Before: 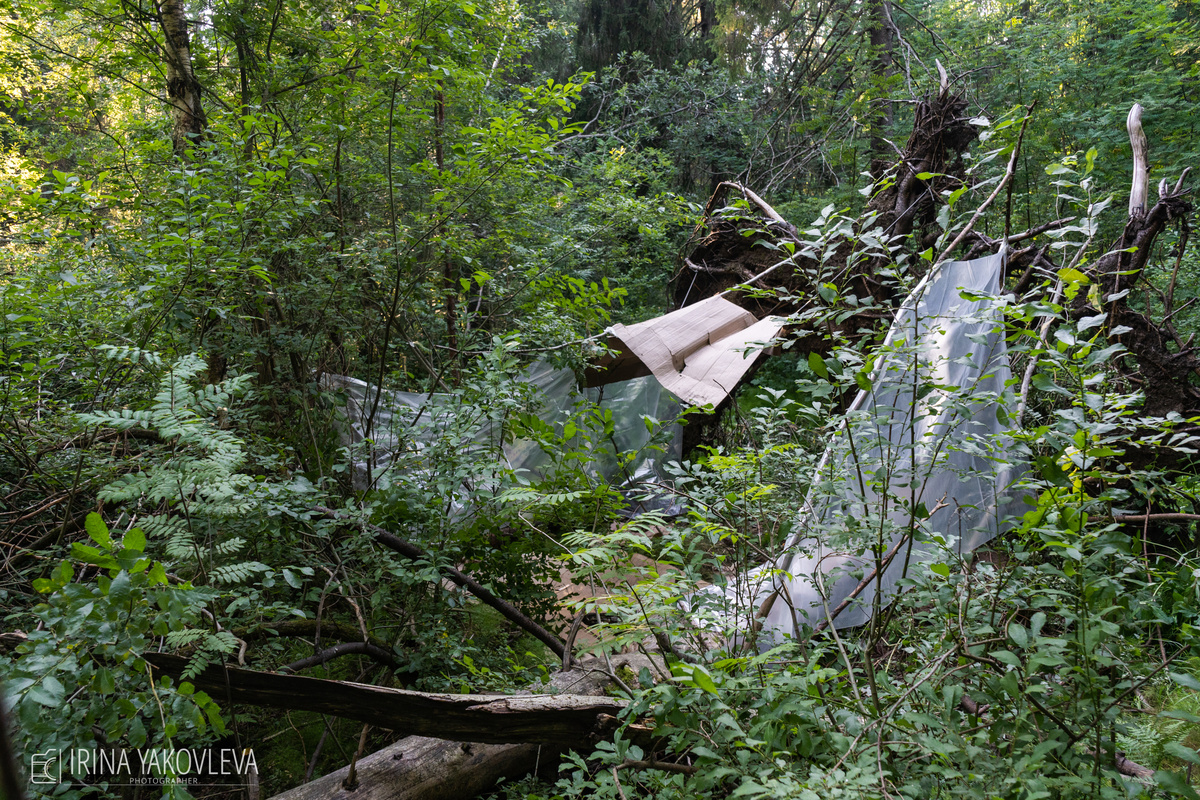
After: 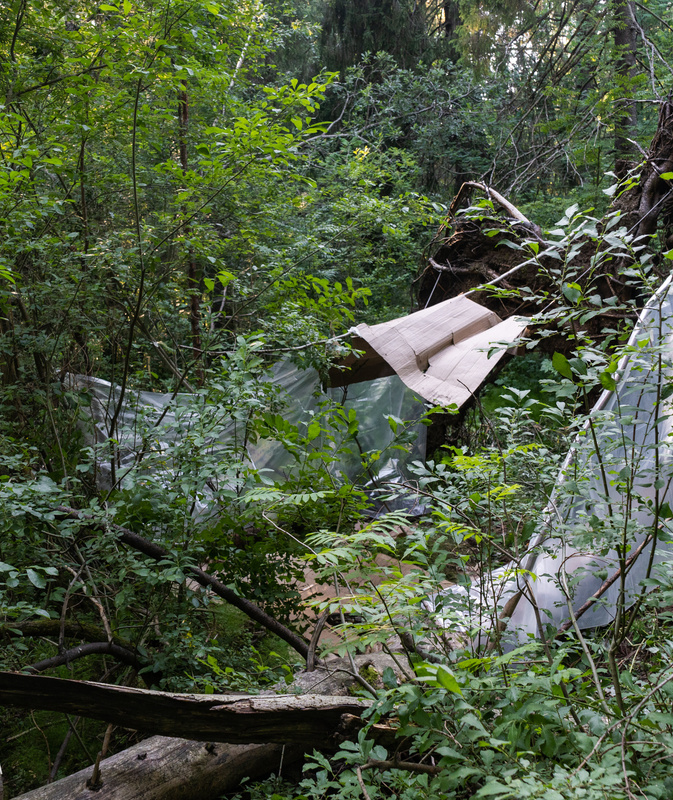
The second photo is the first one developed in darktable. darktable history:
crop: left 21.335%, right 22.575%
